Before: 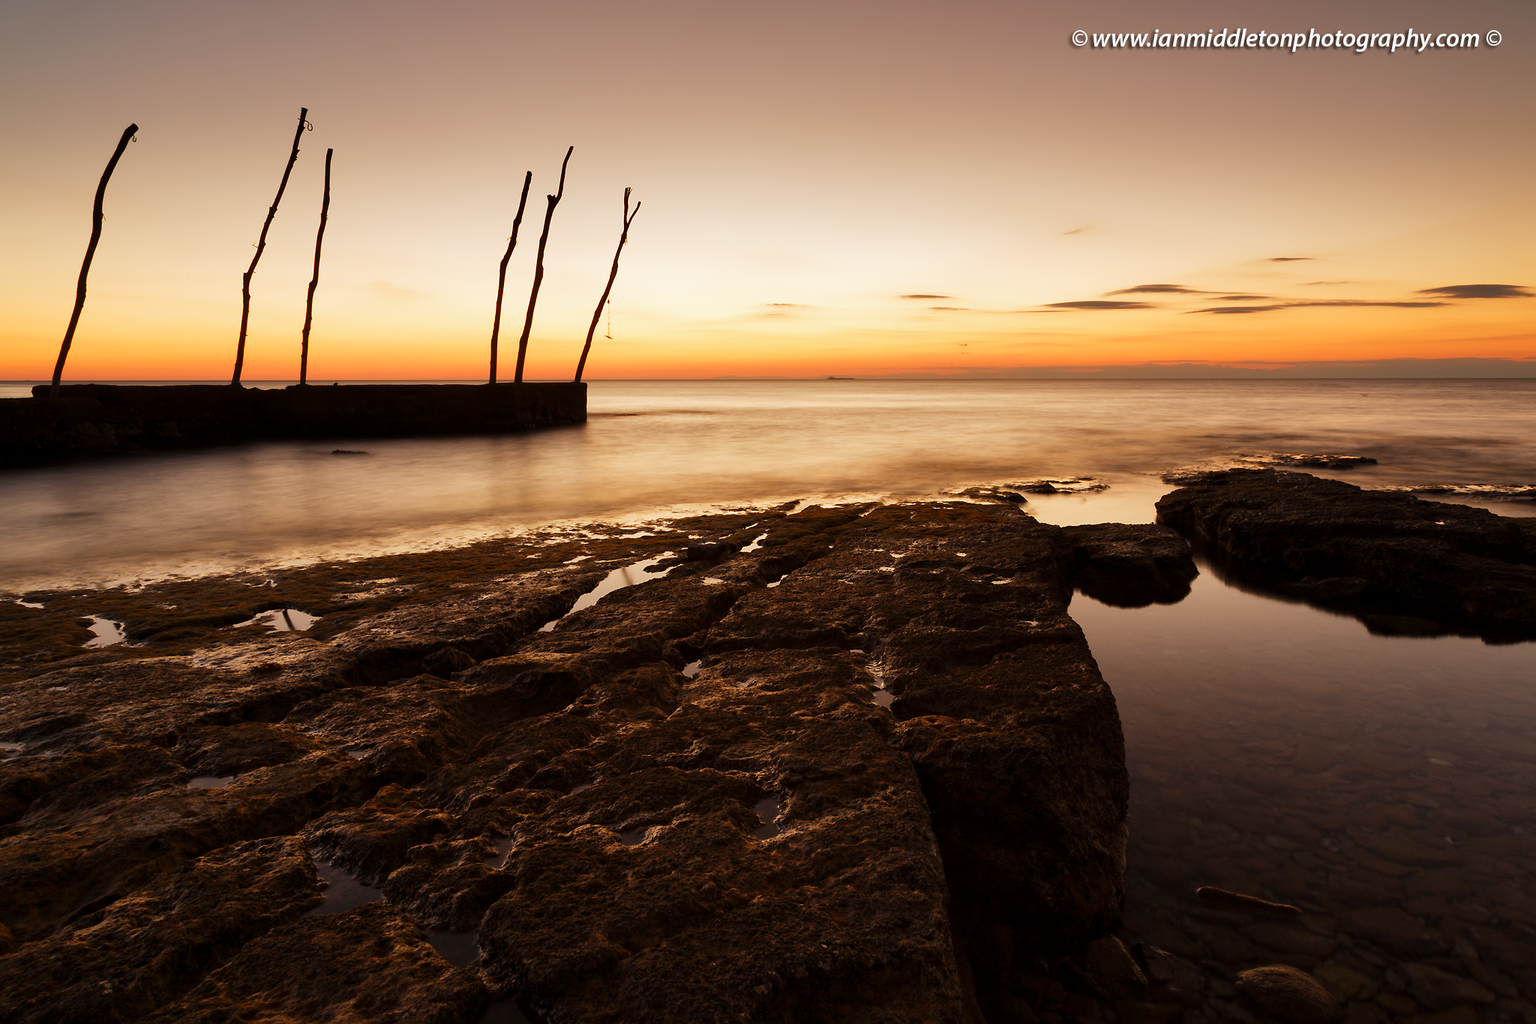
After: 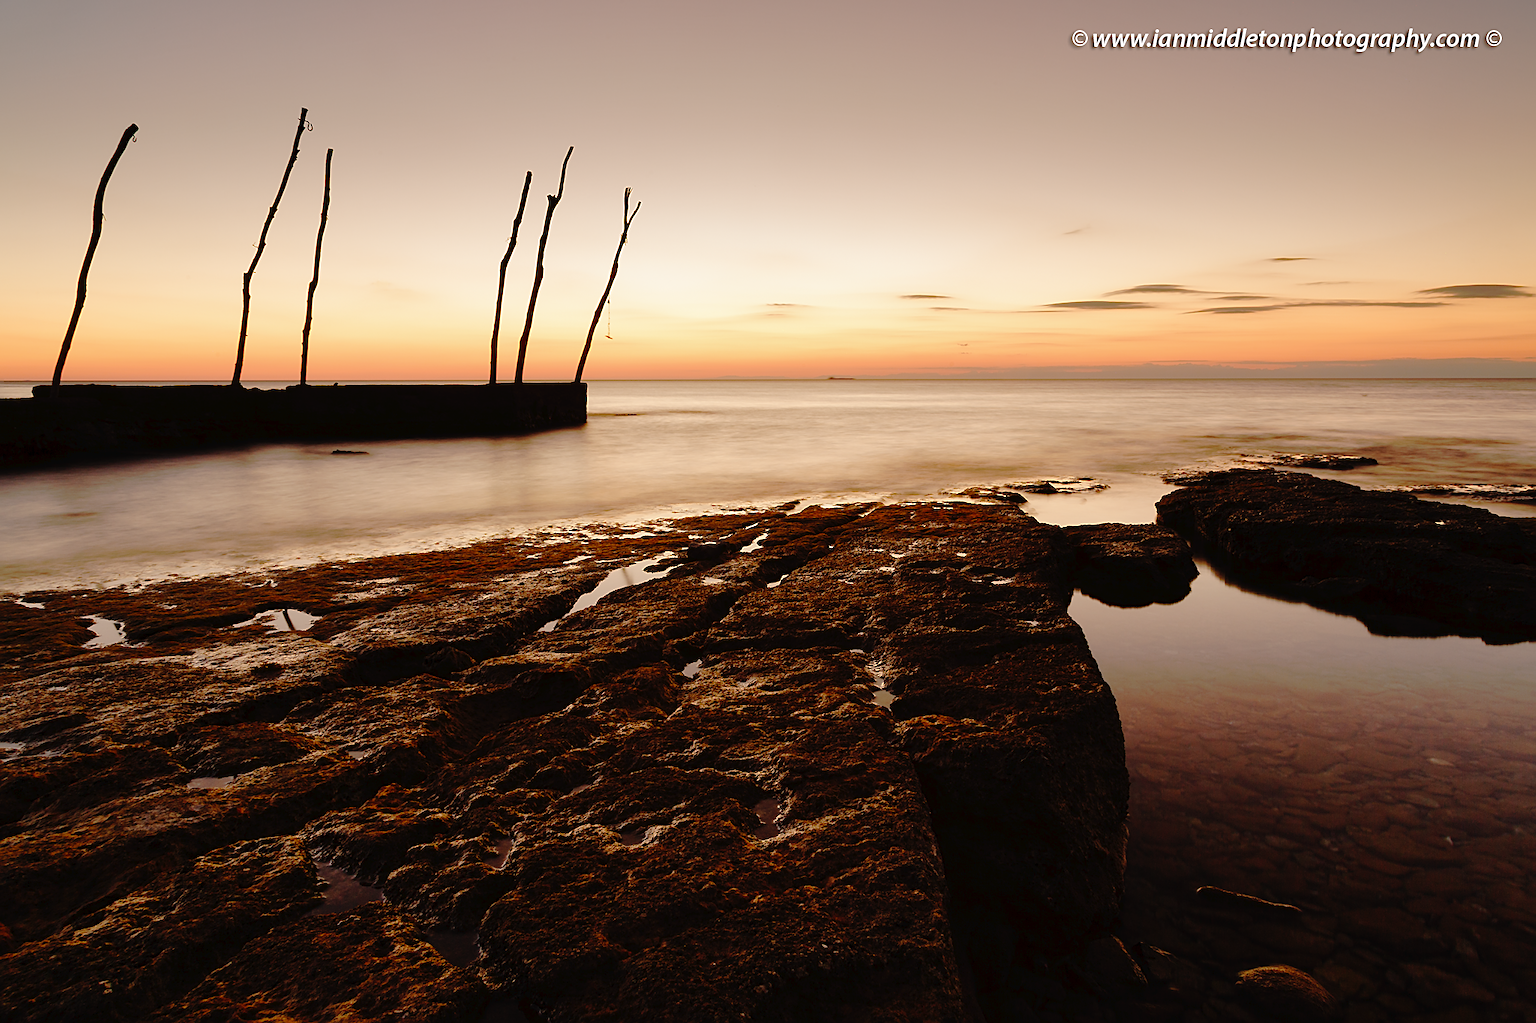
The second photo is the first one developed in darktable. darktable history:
sharpen: on, module defaults
tone curve: curves: ch0 [(0, 0) (0.003, 0.019) (0.011, 0.019) (0.025, 0.023) (0.044, 0.032) (0.069, 0.046) (0.1, 0.073) (0.136, 0.129) (0.177, 0.207) (0.224, 0.295) (0.277, 0.394) (0.335, 0.48) (0.399, 0.524) (0.468, 0.575) (0.543, 0.628) (0.623, 0.684) (0.709, 0.739) (0.801, 0.808) (0.898, 0.9) (1, 1)], preserve colors none
